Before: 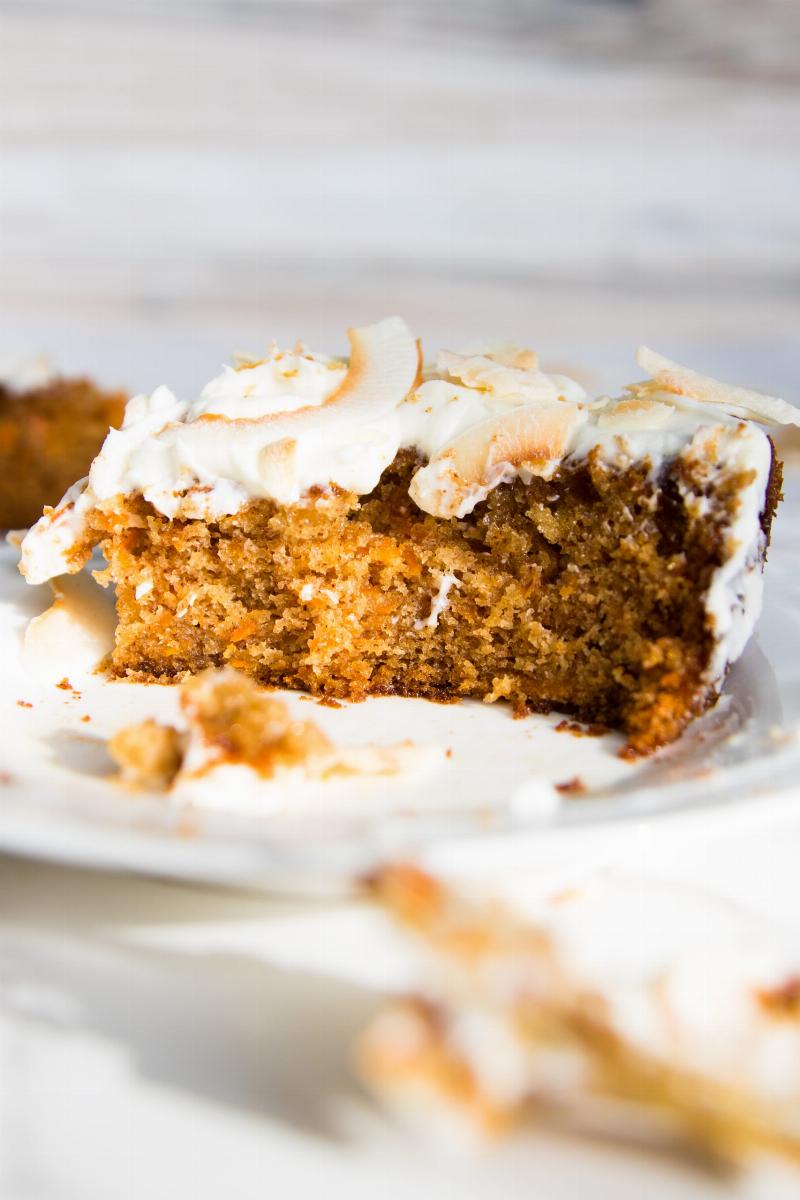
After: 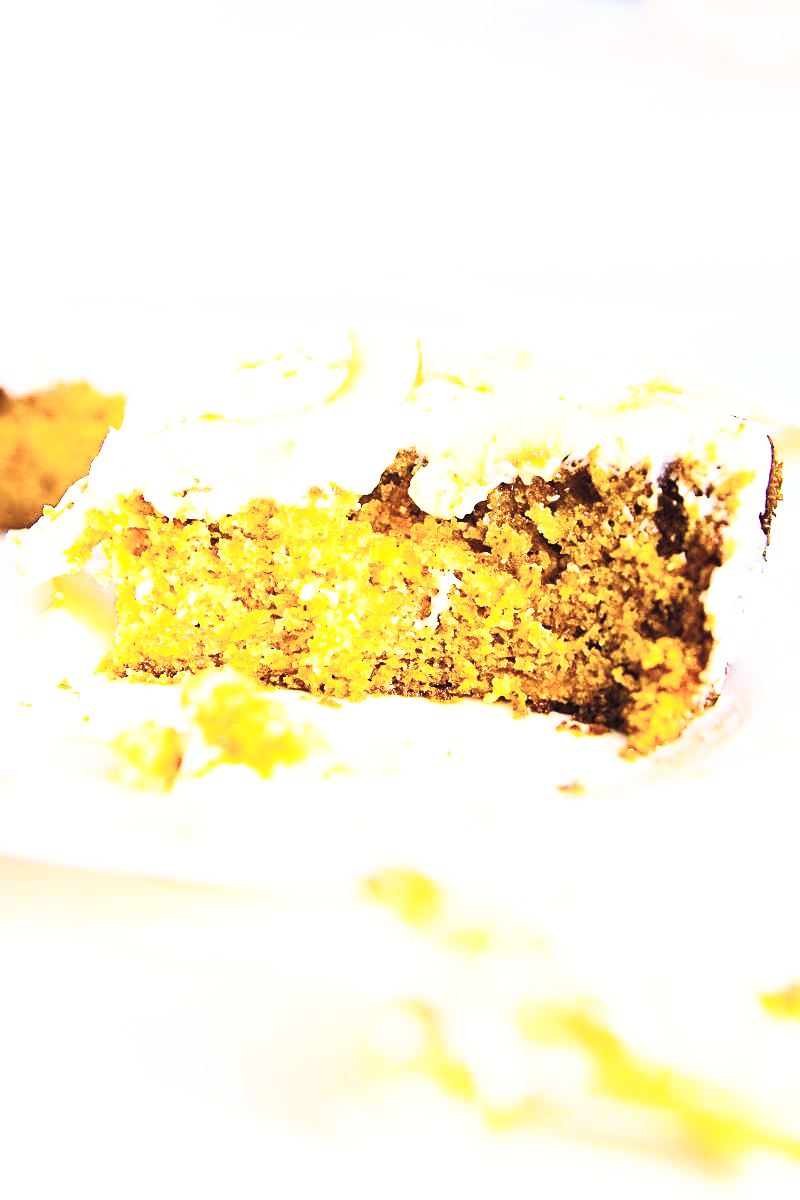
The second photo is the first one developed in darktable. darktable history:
exposure: black level correction 0, exposure 0.7 EV, compensate exposure bias true, compensate highlight preservation false
base curve: curves: ch0 [(0, 0) (0.028, 0.03) (0.121, 0.232) (0.46, 0.748) (0.859, 0.968) (1, 1)], preserve colors none
color balance rgb: perceptual saturation grading › global saturation 30%, global vibrance 10%
sharpen: on, module defaults
contrast brightness saturation: contrast 0.43, brightness 0.56, saturation -0.19
